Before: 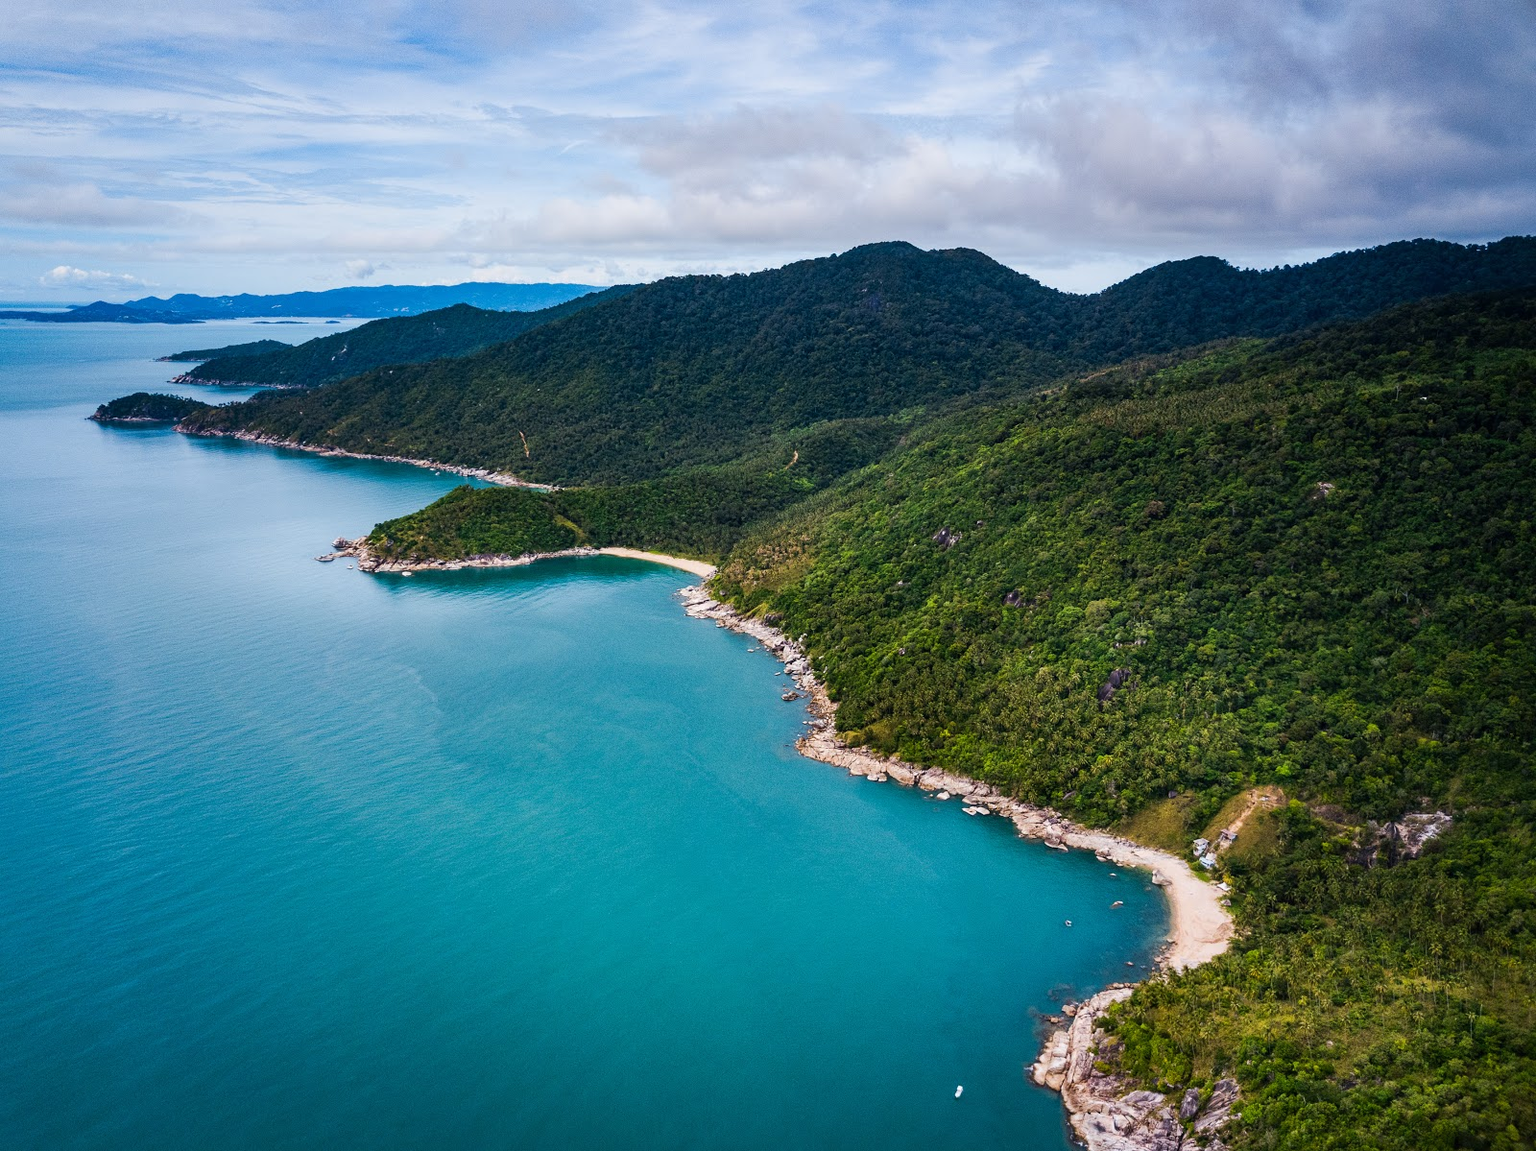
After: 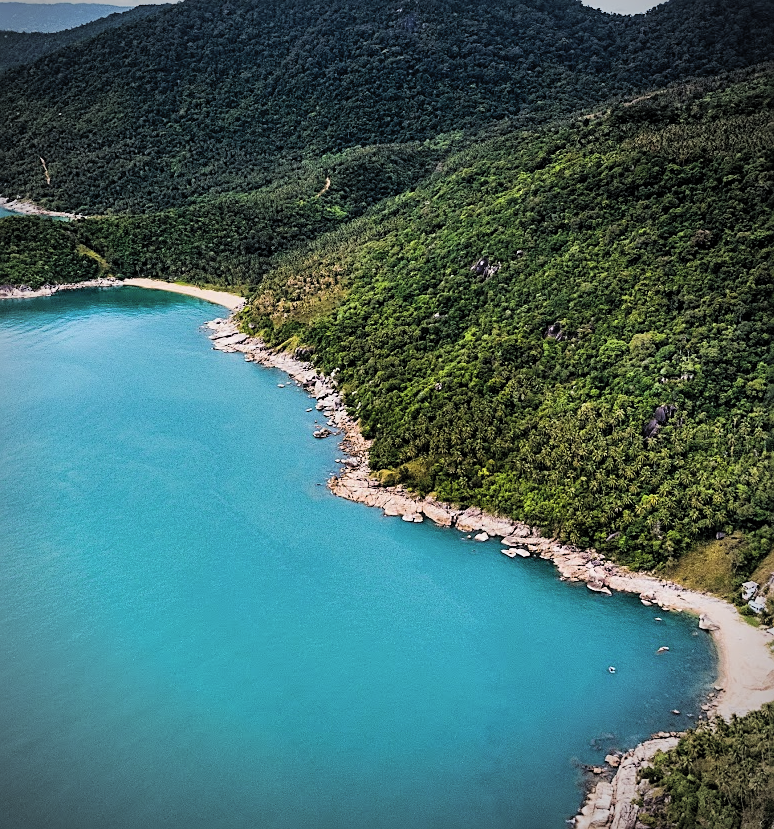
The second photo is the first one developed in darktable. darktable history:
filmic rgb: middle gray luminance 12.89%, black relative exposure -10.19 EV, white relative exposure 3.46 EV, target black luminance 0%, hardness 5.78, latitude 45.1%, contrast 1.229, highlights saturation mix 6.4%, shadows ↔ highlights balance 26.69%
crop: left 31.345%, top 24.42%, right 20.248%, bottom 6.434%
contrast brightness saturation: brightness 0.131
sharpen: on, module defaults
vignetting: on, module defaults
